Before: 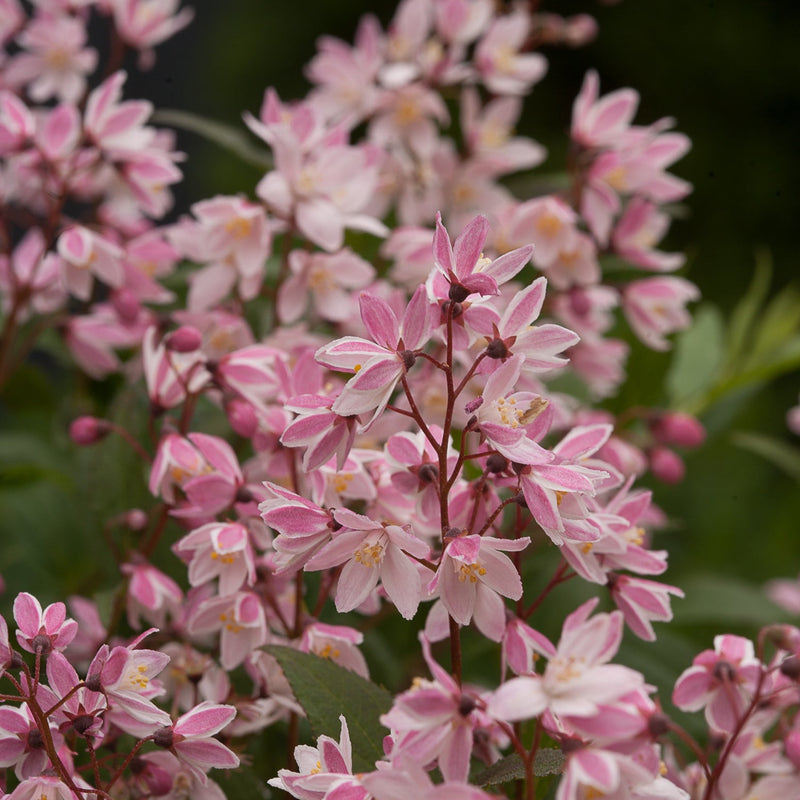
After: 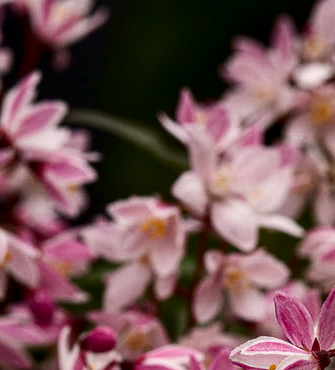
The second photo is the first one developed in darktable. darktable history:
crop and rotate: left 10.817%, top 0.062%, right 47.194%, bottom 53.626%
contrast brightness saturation: contrast 0.22, brightness -0.19, saturation 0.24
local contrast: detail 130%
